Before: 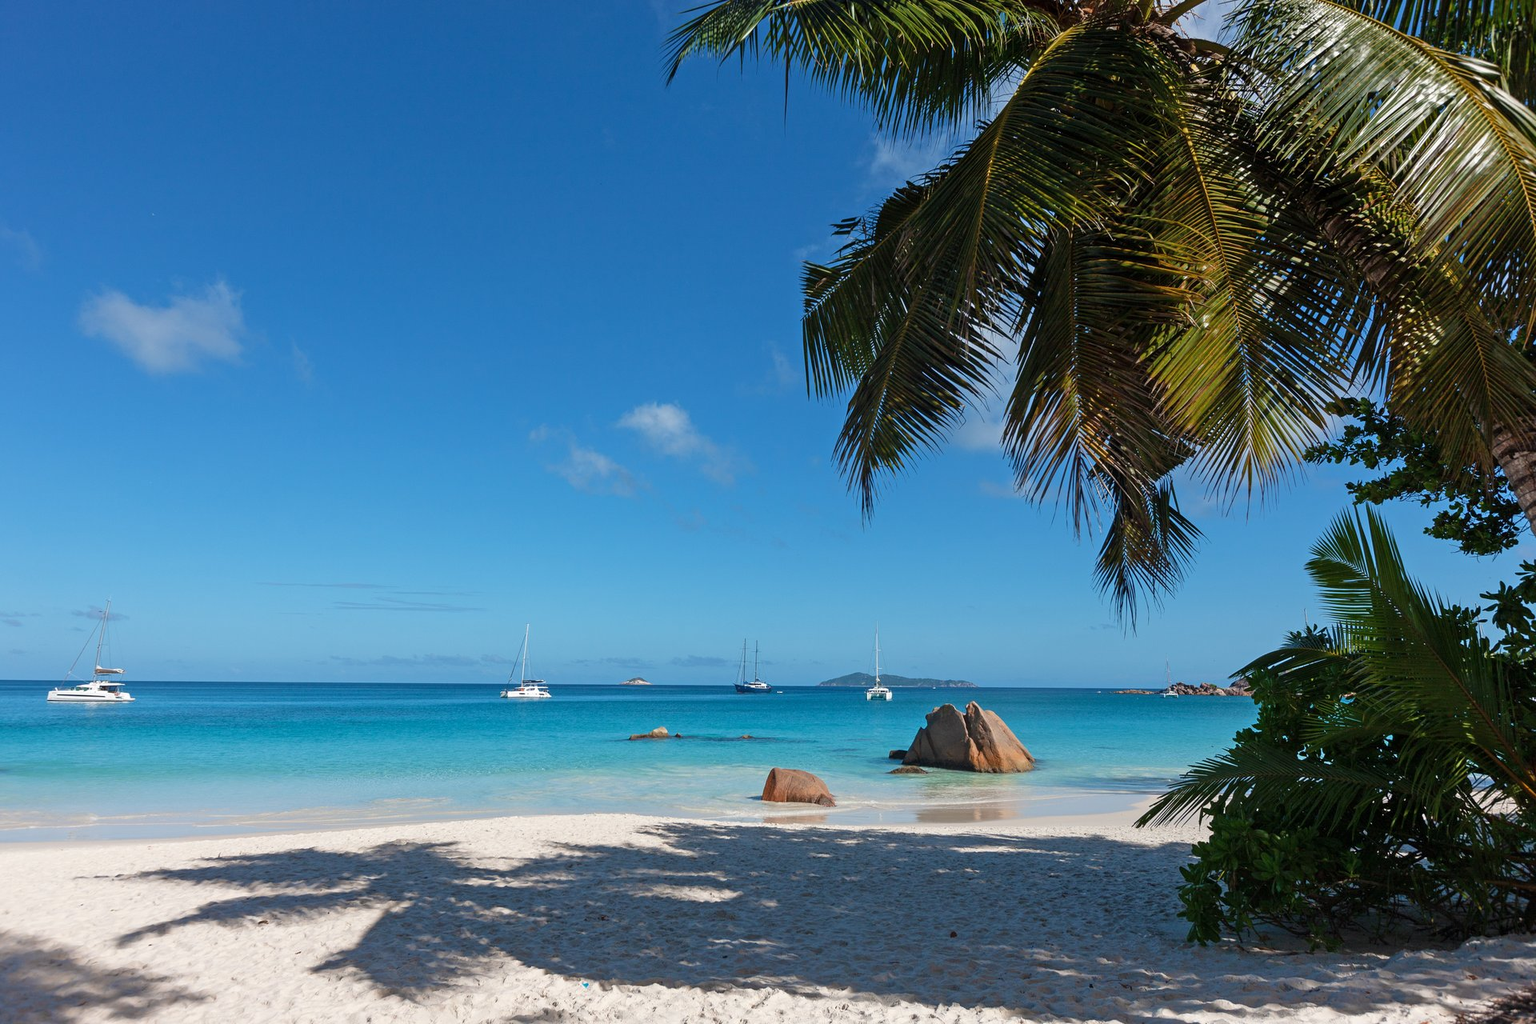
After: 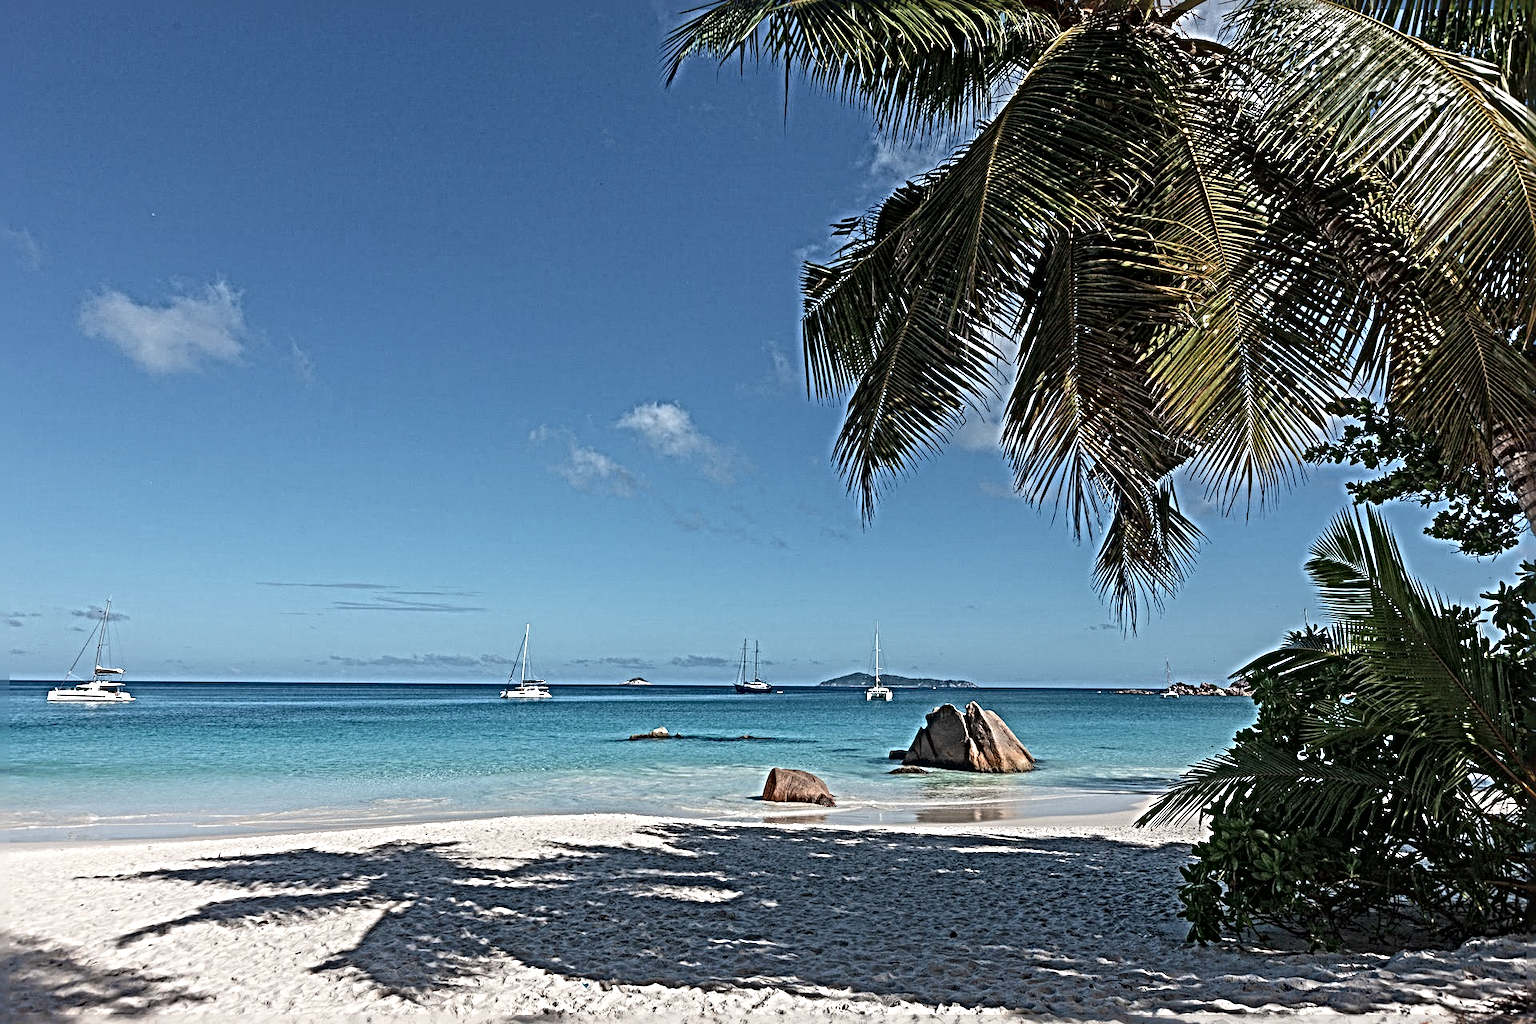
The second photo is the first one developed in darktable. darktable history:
local contrast: on, module defaults
sharpen: radius 6.264, amount 1.794, threshold 0.156
contrast brightness saturation: contrast 0.102, saturation -0.281
